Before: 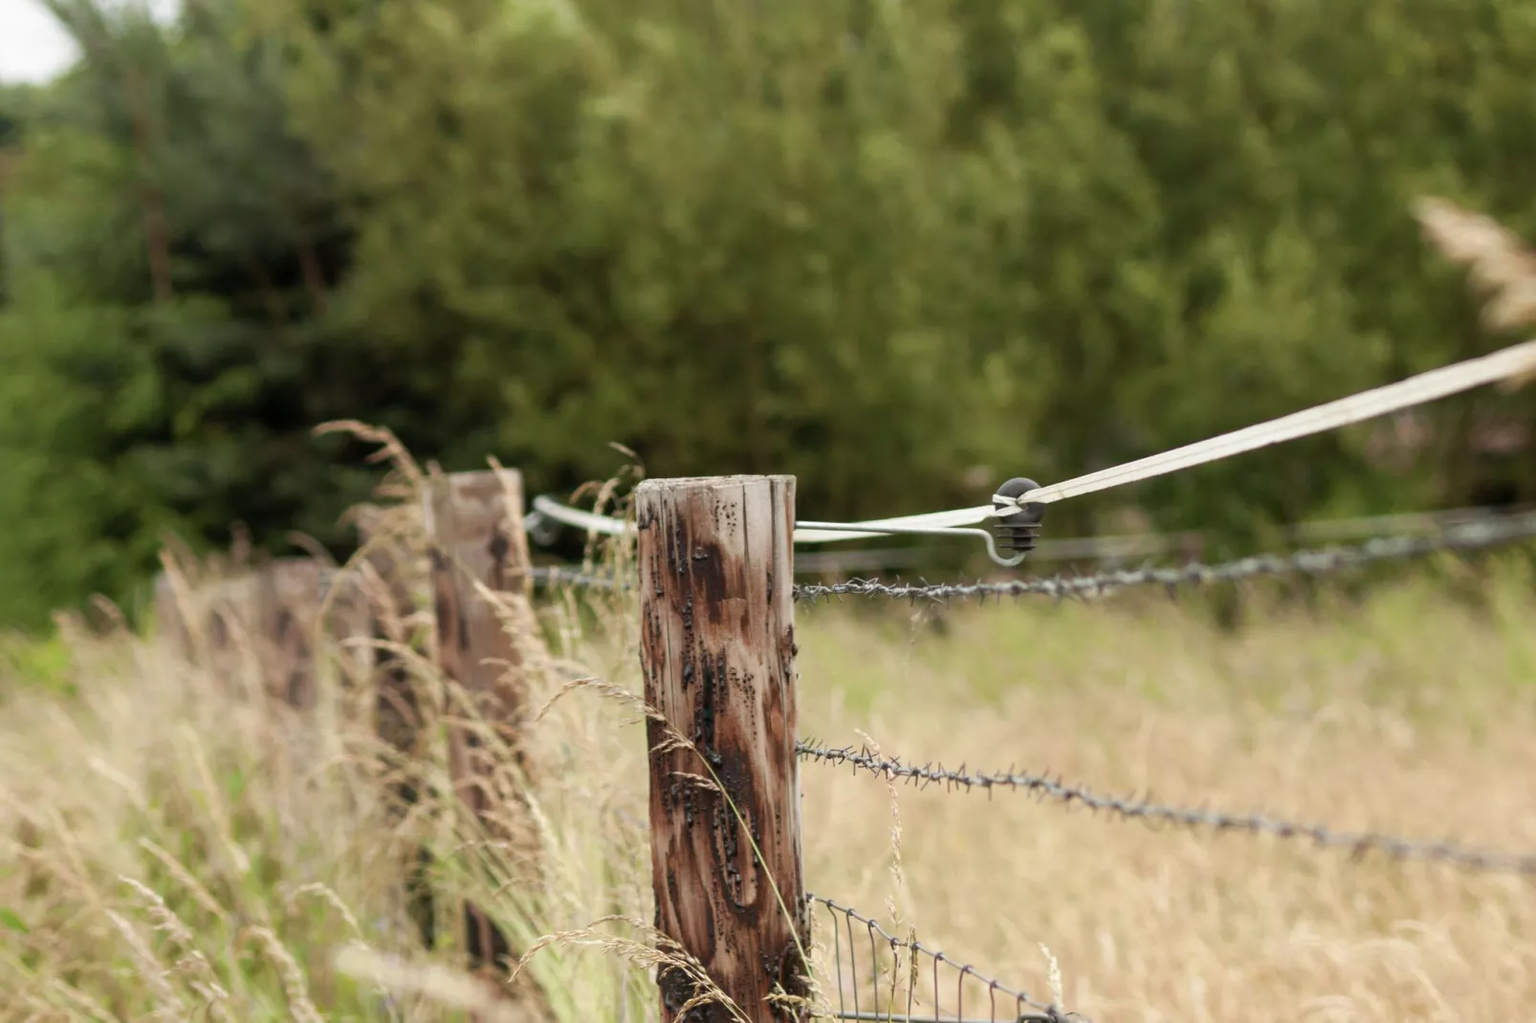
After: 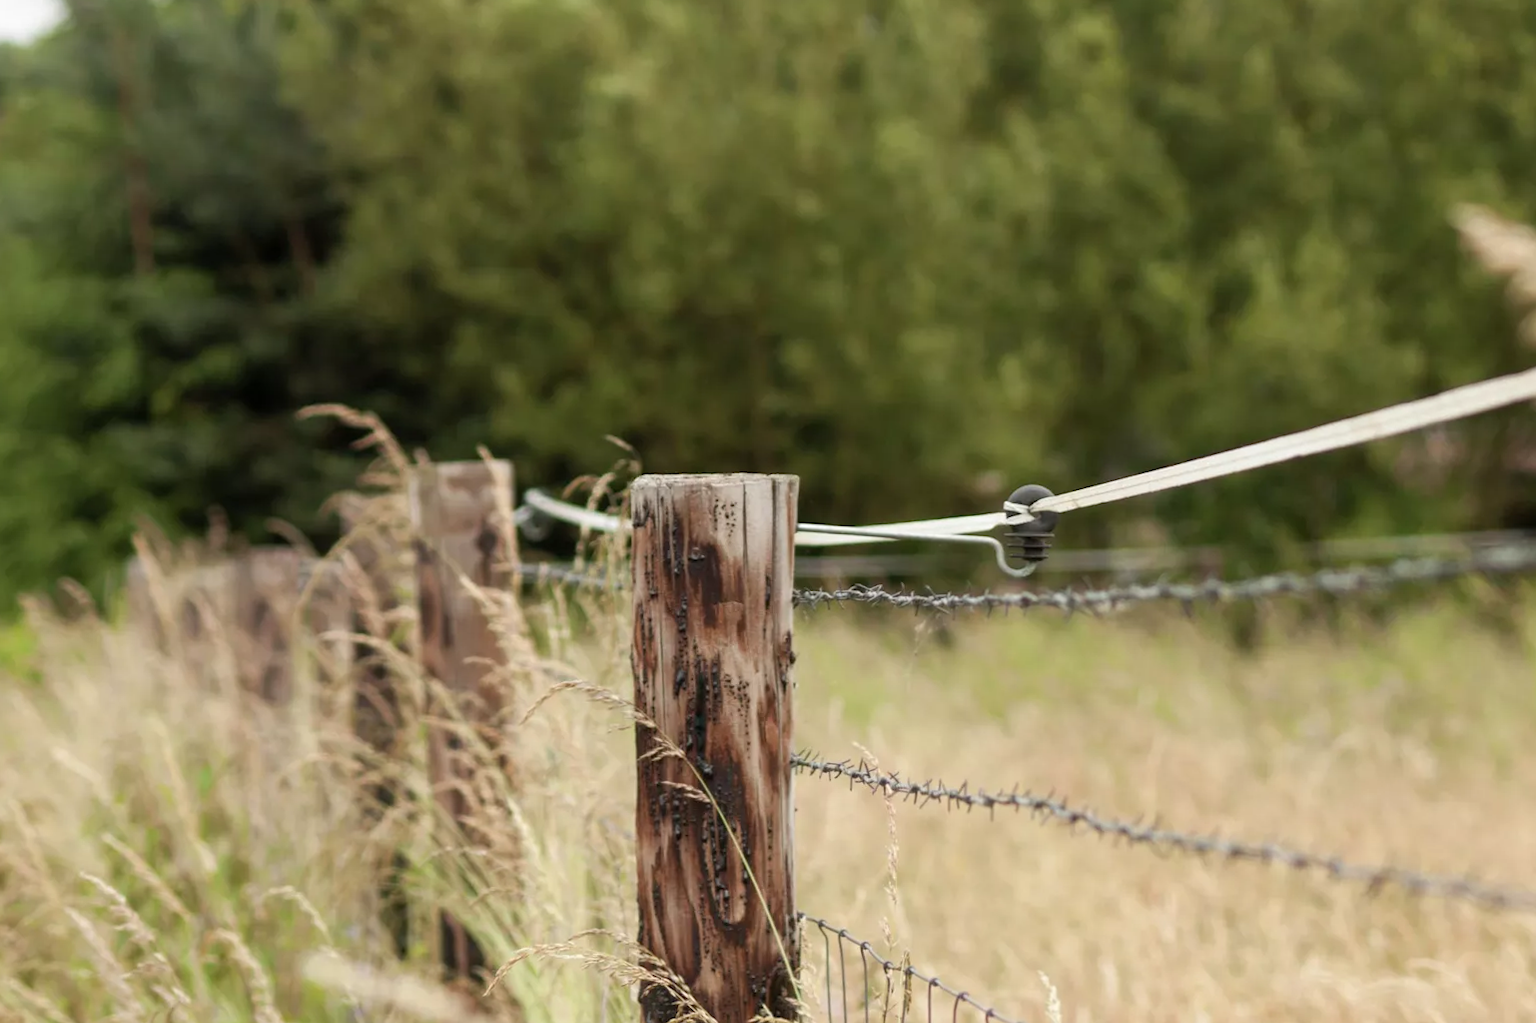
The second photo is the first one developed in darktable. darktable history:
crop and rotate: angle -1.69°
